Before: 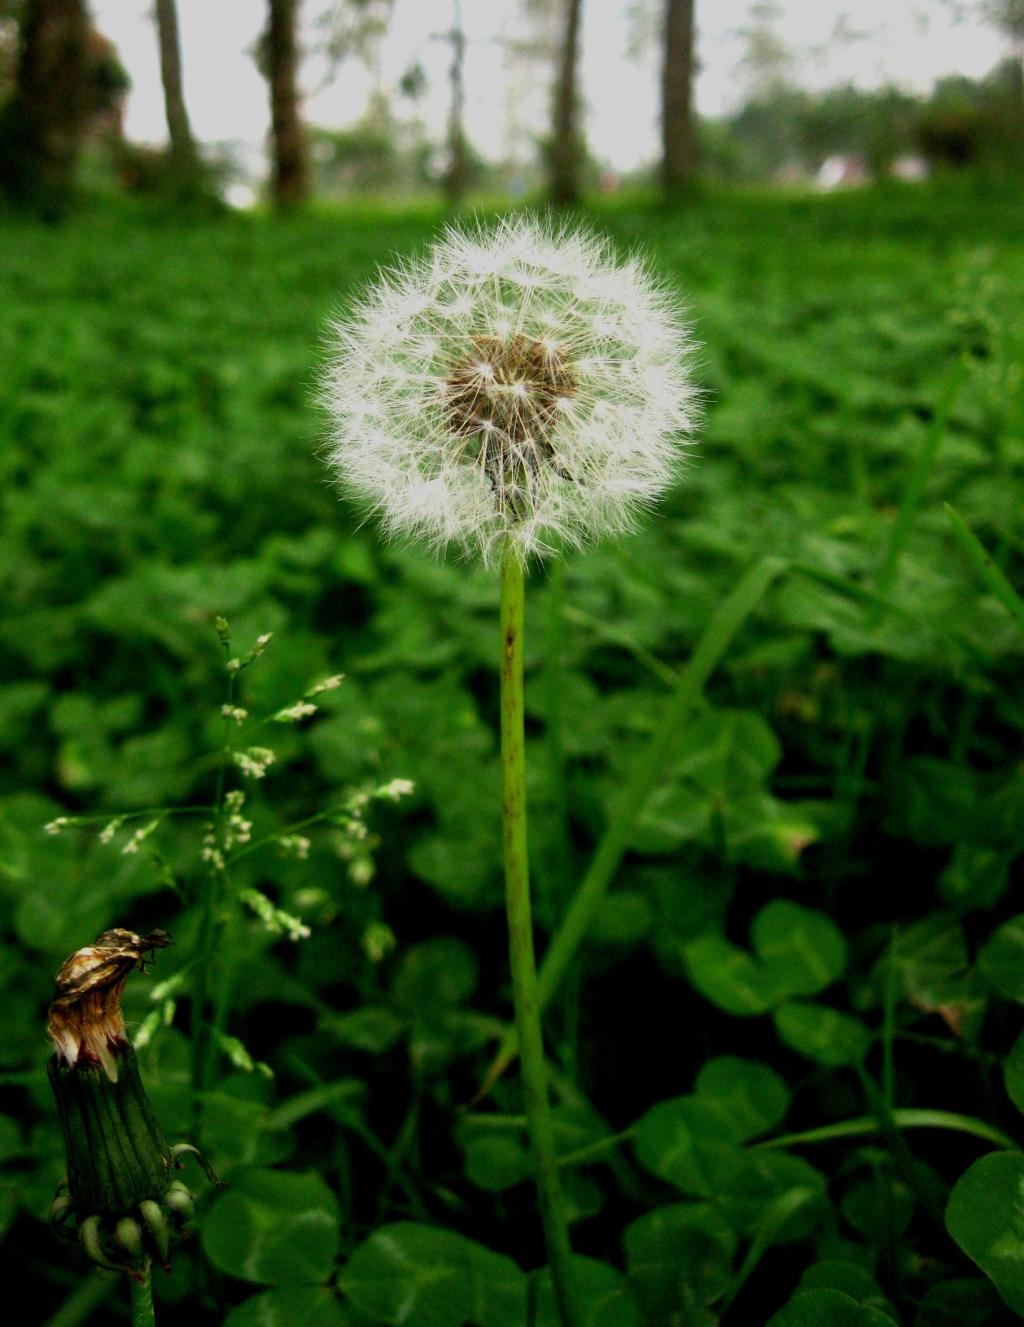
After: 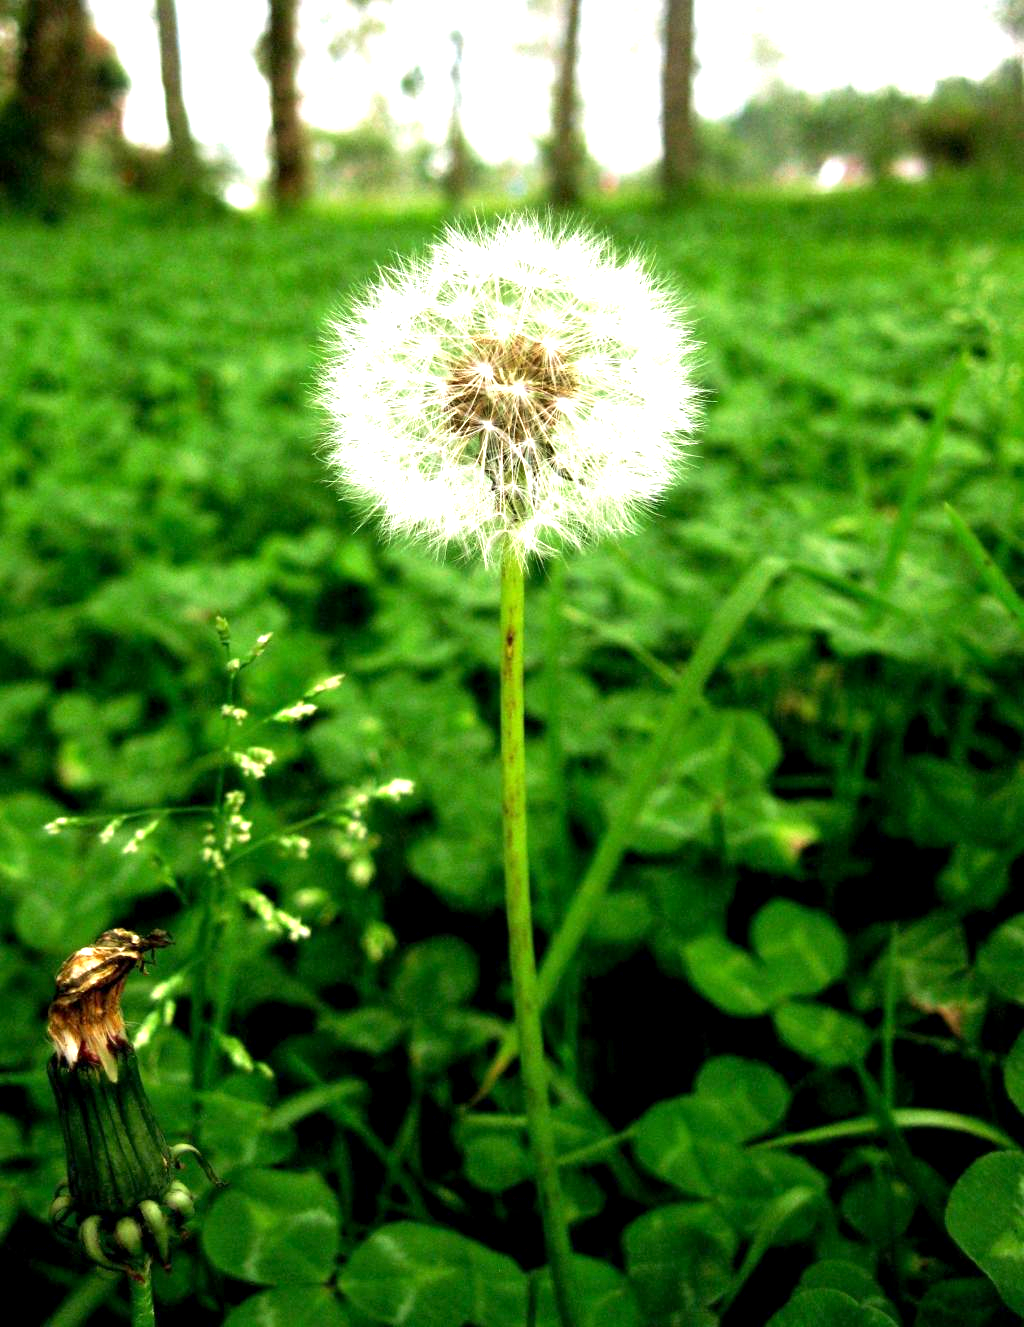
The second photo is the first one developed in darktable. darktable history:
velvia: on, module defaults
exposure: black level correction 0.001, exposure 1.399 EV, compensate highlight preservation false
